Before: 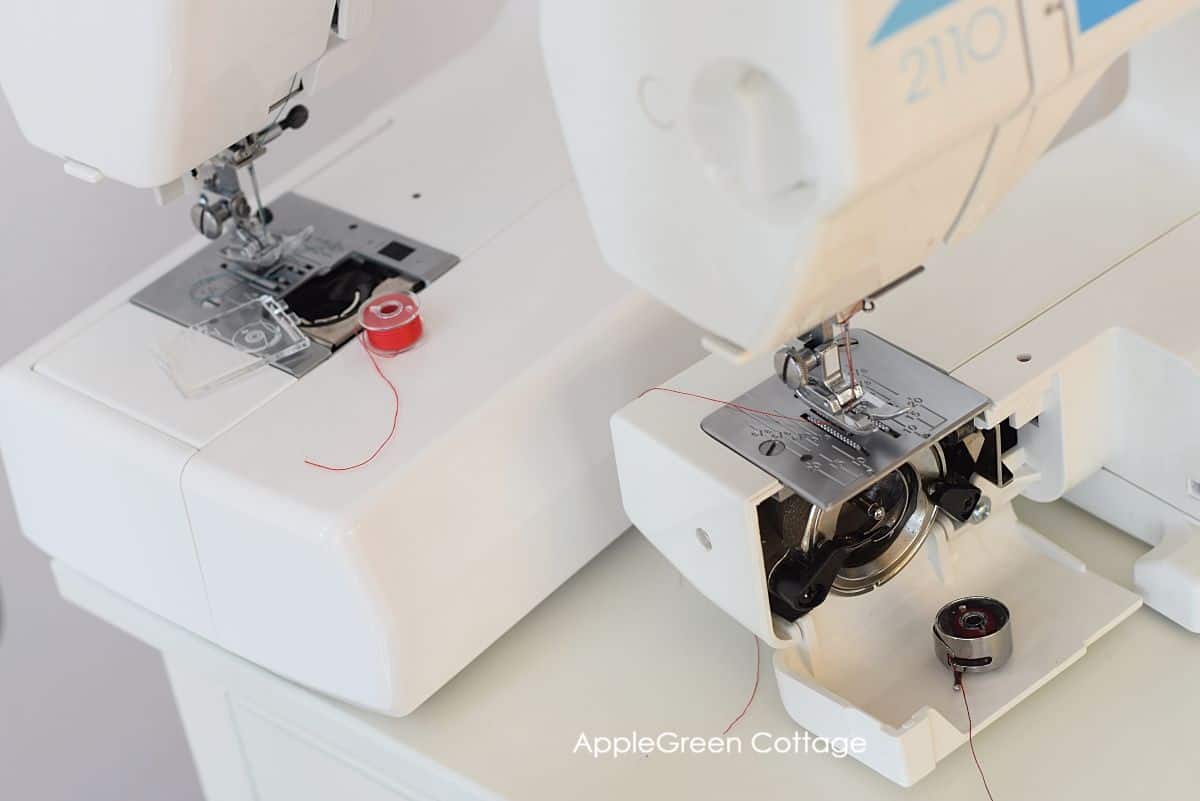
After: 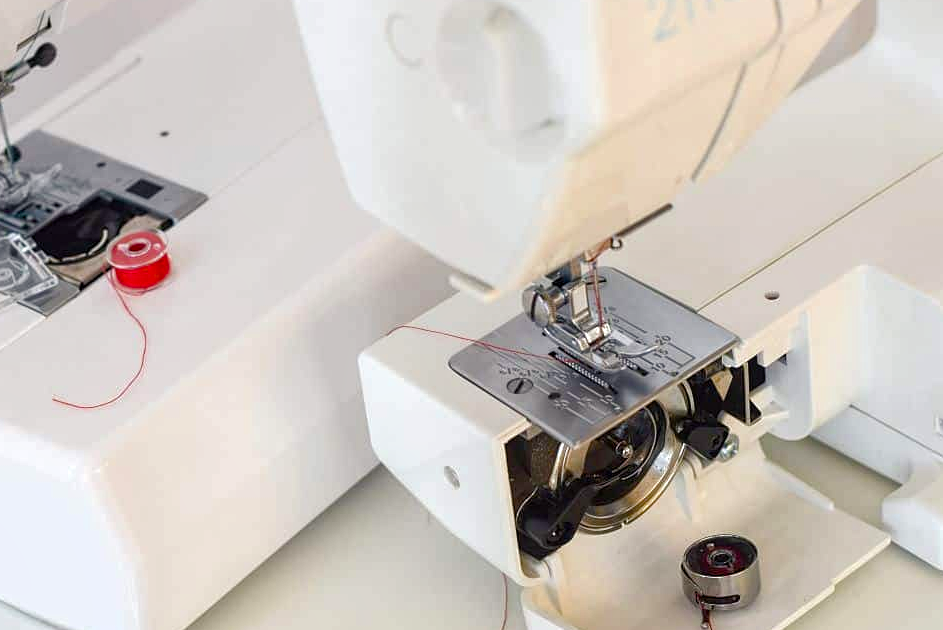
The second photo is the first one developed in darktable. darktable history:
crop and rotate: left 21.005%, top 7.884%, right 0.358%, bottom 13.4%
color balance rgb: shadows lift › chroma 2.035%, shadows lift › hue 249.81°, power › hue 330.05°, highlights gain › luminance 14.485%, perceptual saturation grading › global saturation 20%, perceptual saturation grading › highlights -25.082%, perceptual saturation grading › shadows 49.44%, global vibrance 20%
local contrast: highlights 93%, shadows 86%, detail 160%, midtone range 0.2
